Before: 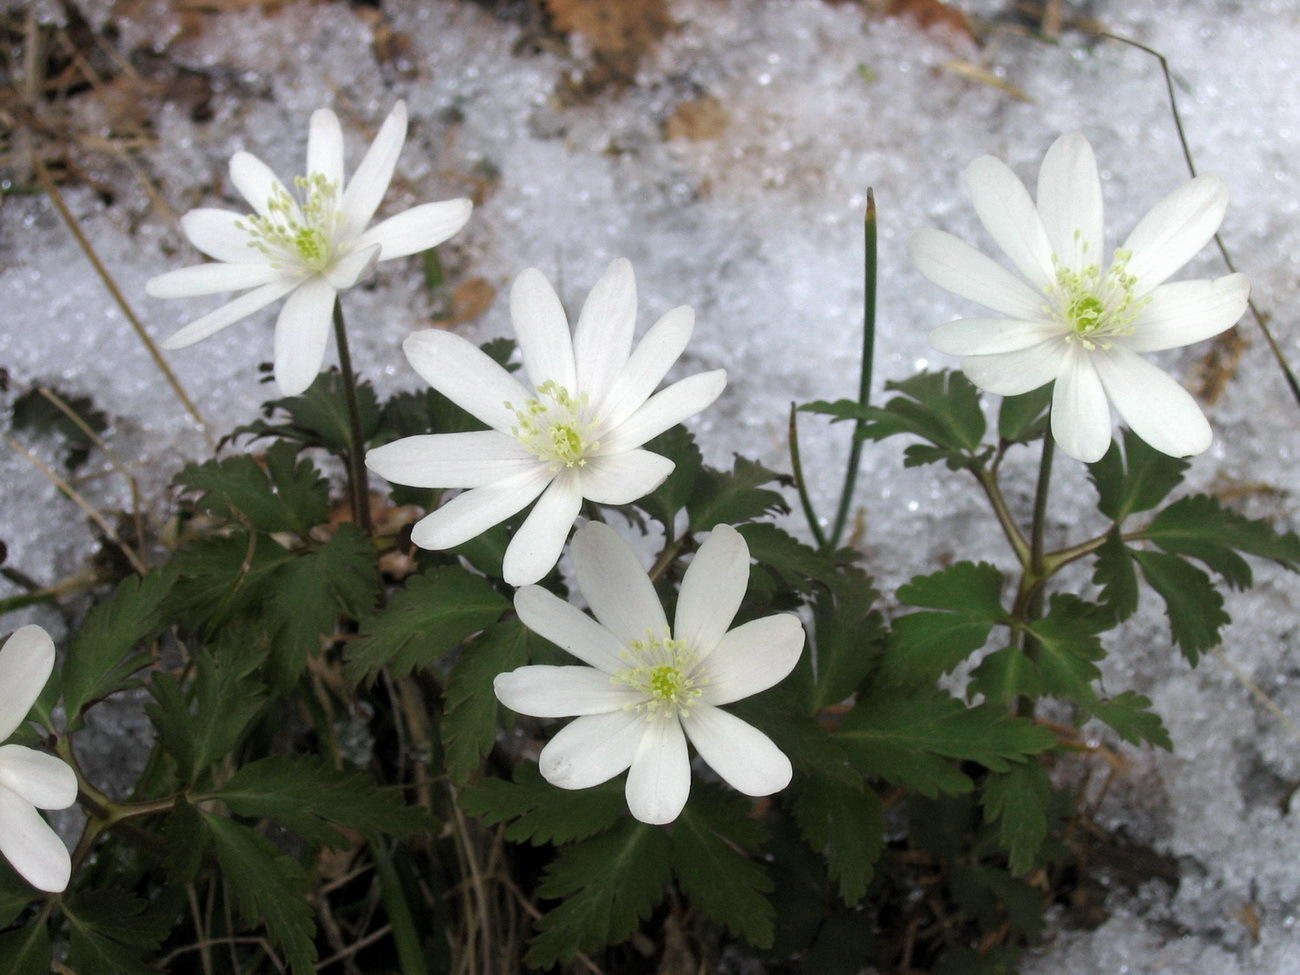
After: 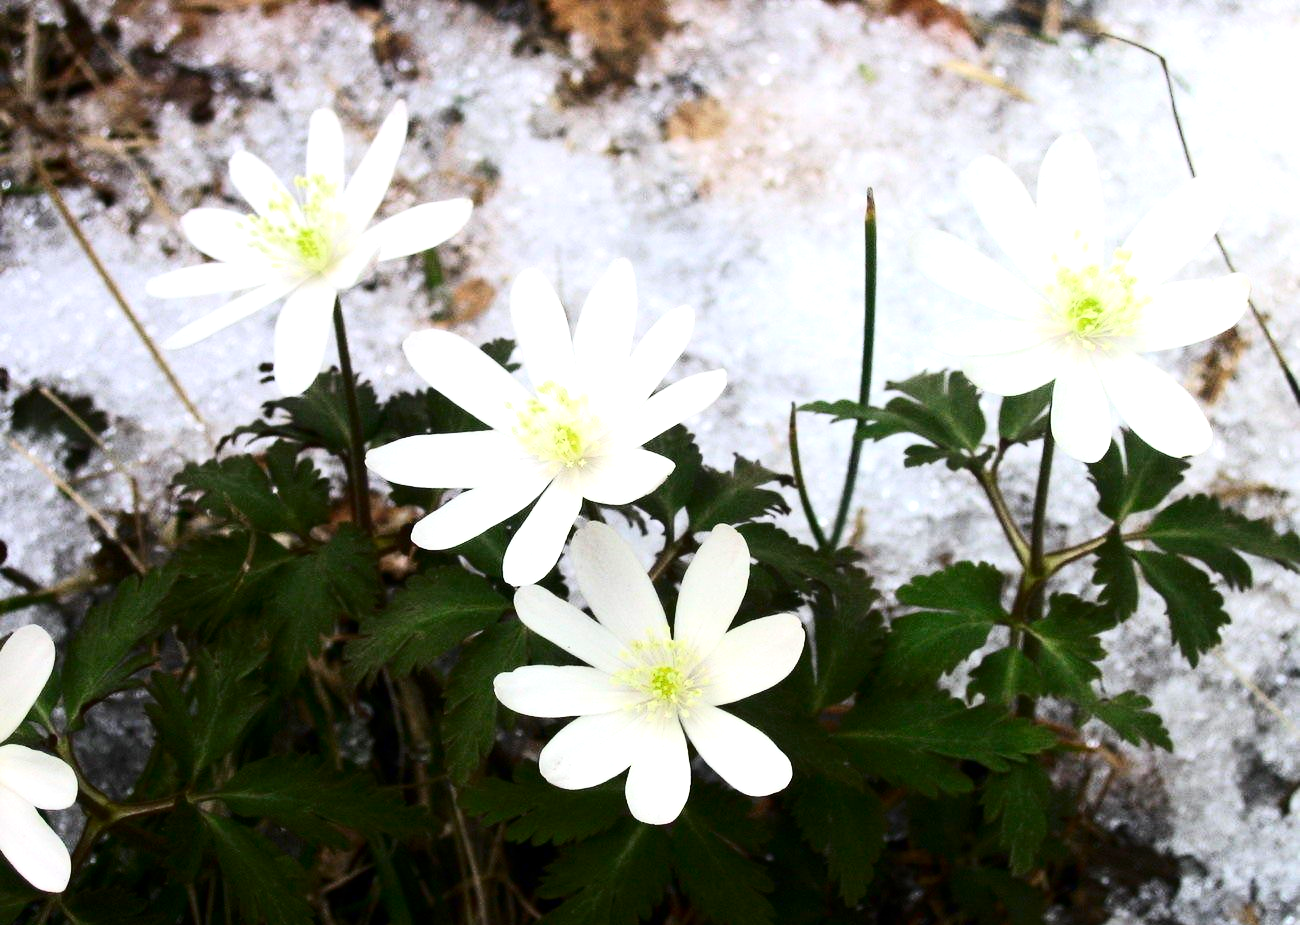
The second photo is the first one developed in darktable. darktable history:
crop and rotate: top 0.004%, bottom 5.091%
contrast brightness saturation: contrast 0.322, brightness -0.077, saturation 0.171
exposure: black level correction 0, exposure 0.693 EV, compensate highlight preservation false
